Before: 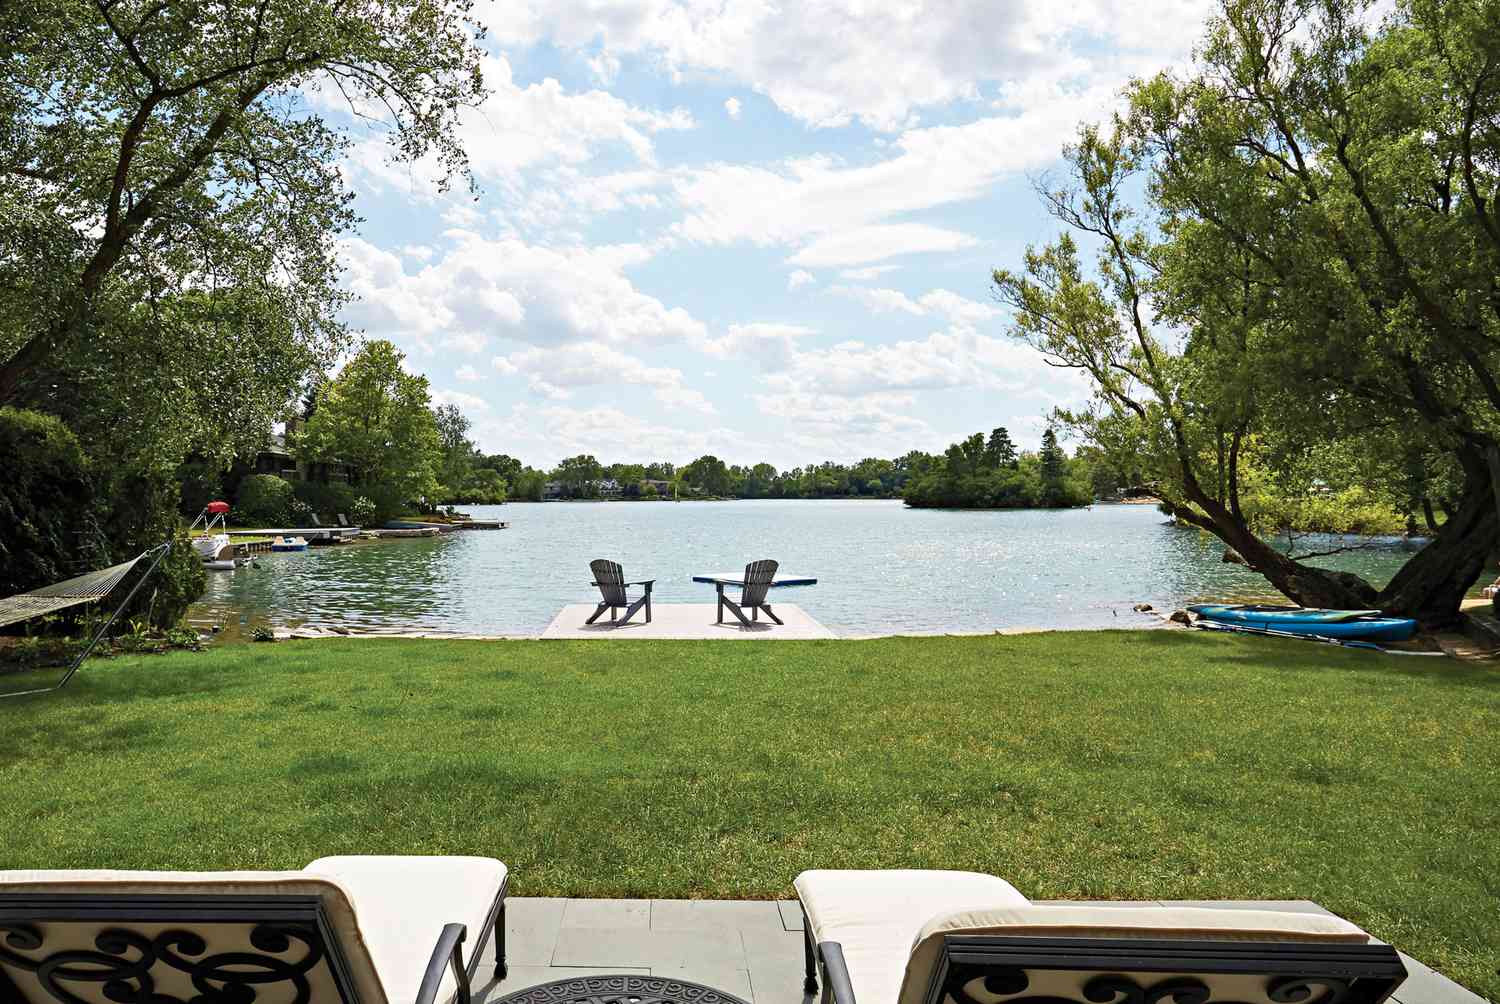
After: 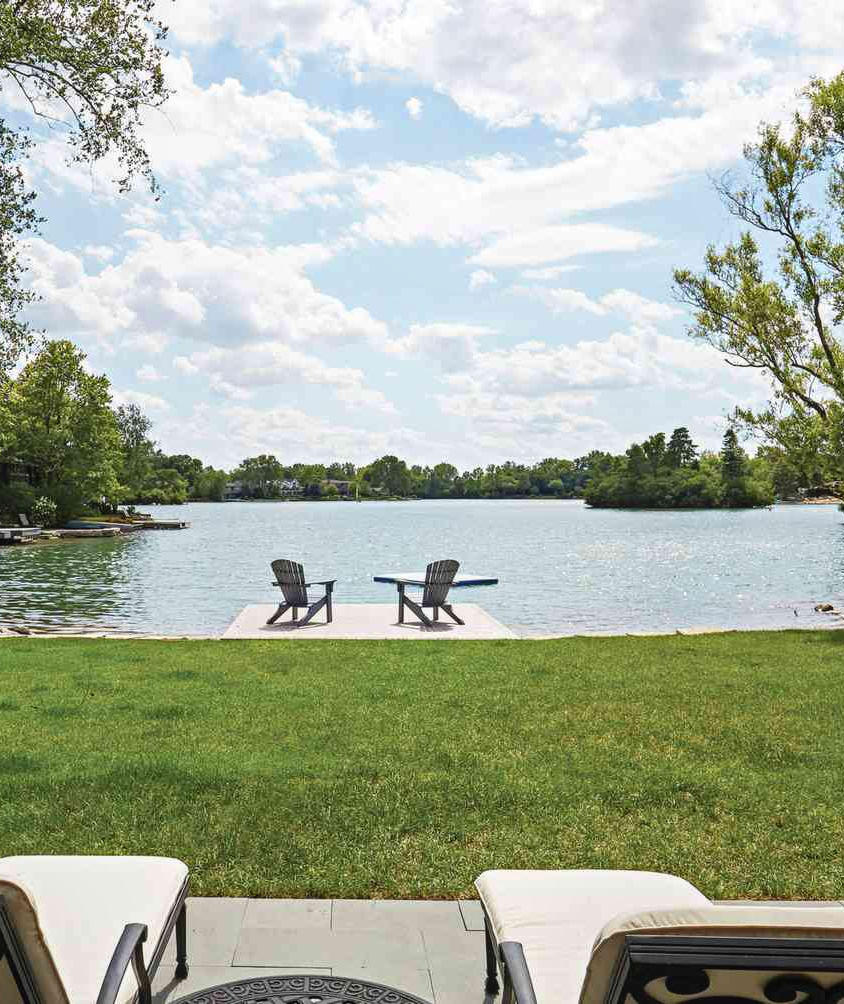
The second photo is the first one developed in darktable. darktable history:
local contrast: detail 110%
crop: left 21.268%, right 22.407%
